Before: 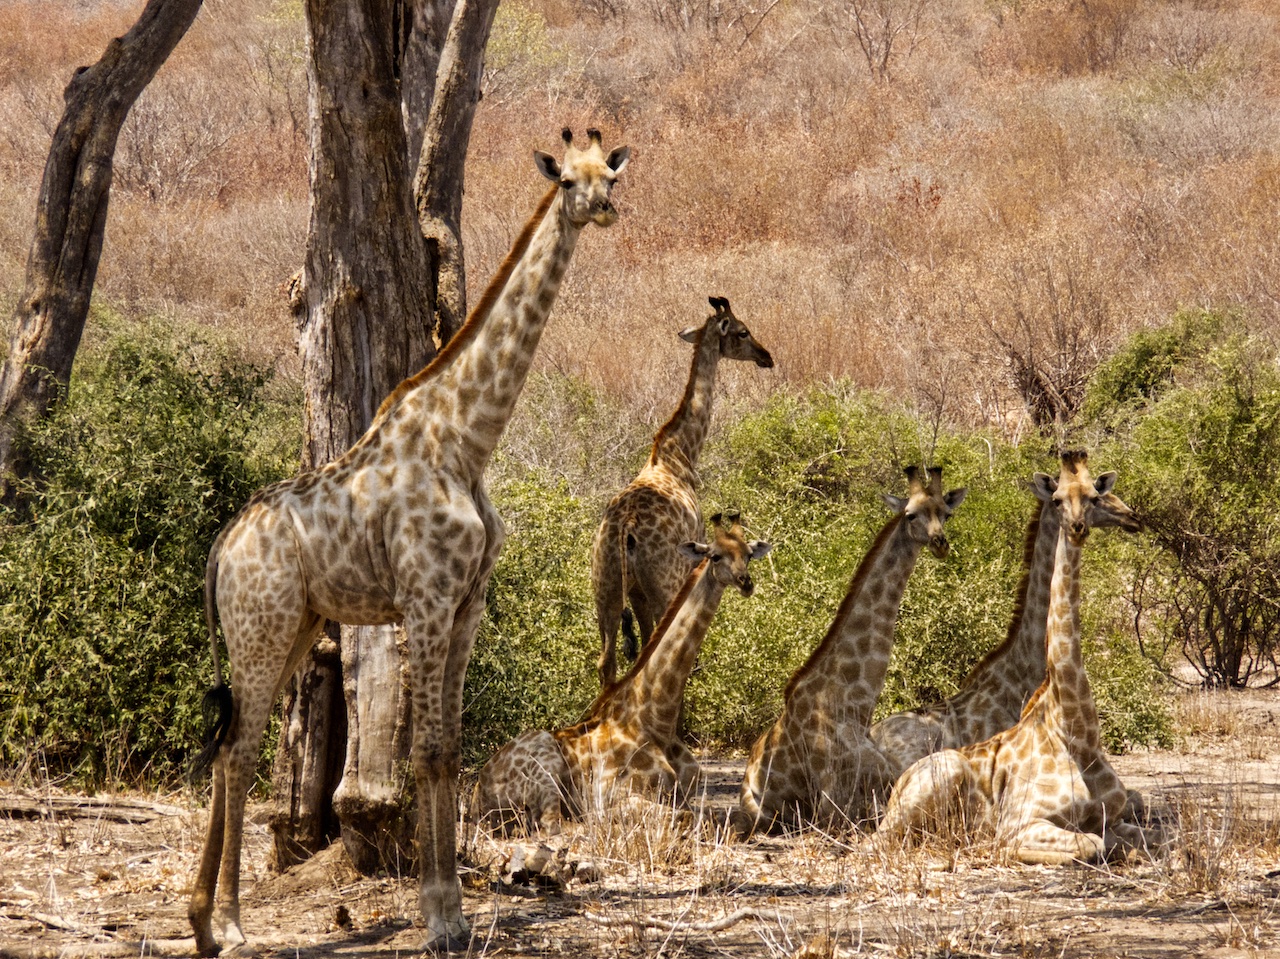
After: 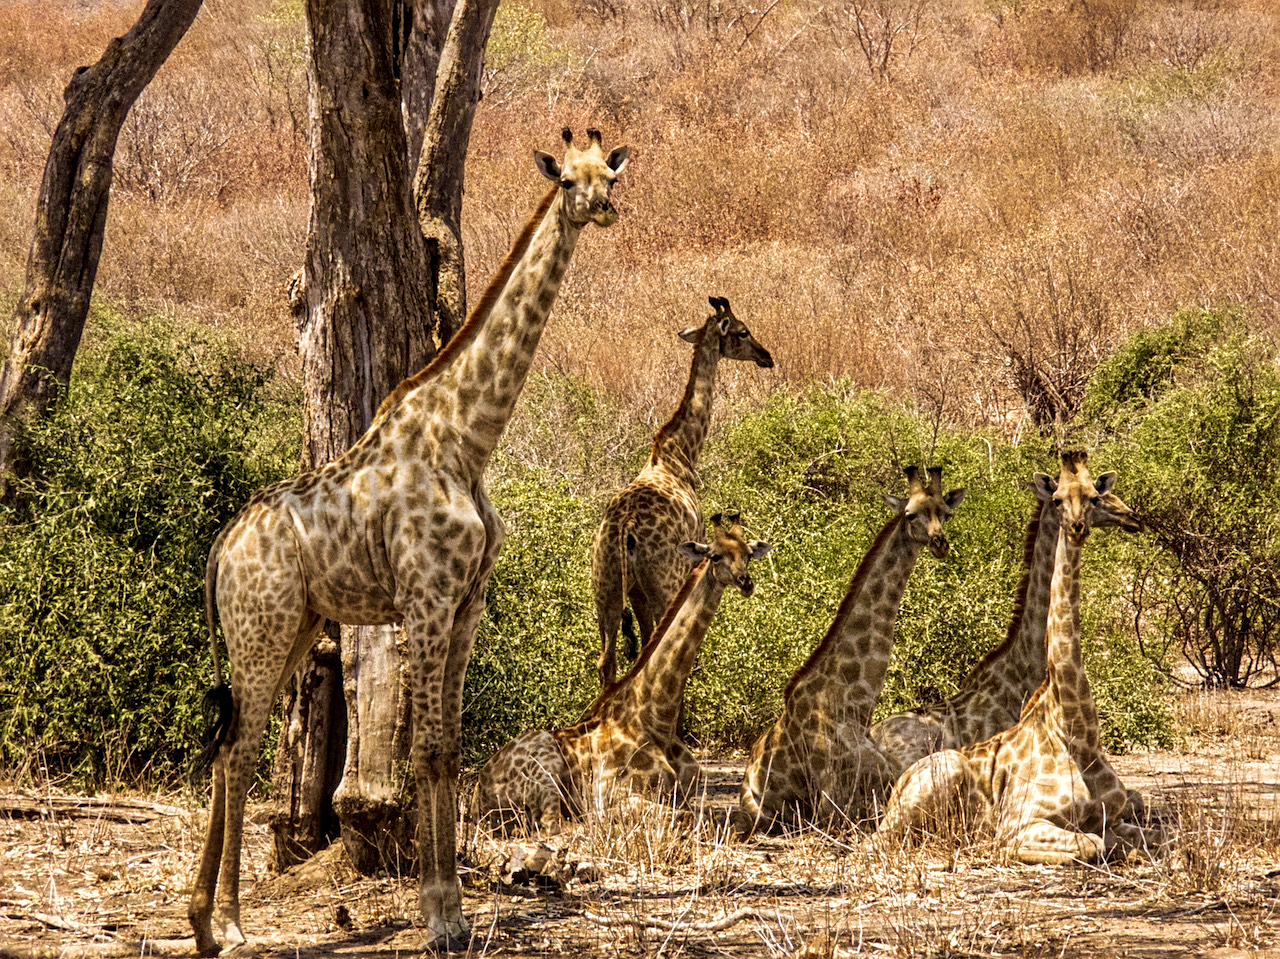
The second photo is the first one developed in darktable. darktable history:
velvia: strength 56%
local contrast: on, module defaults
sharpen: on, module defaults
